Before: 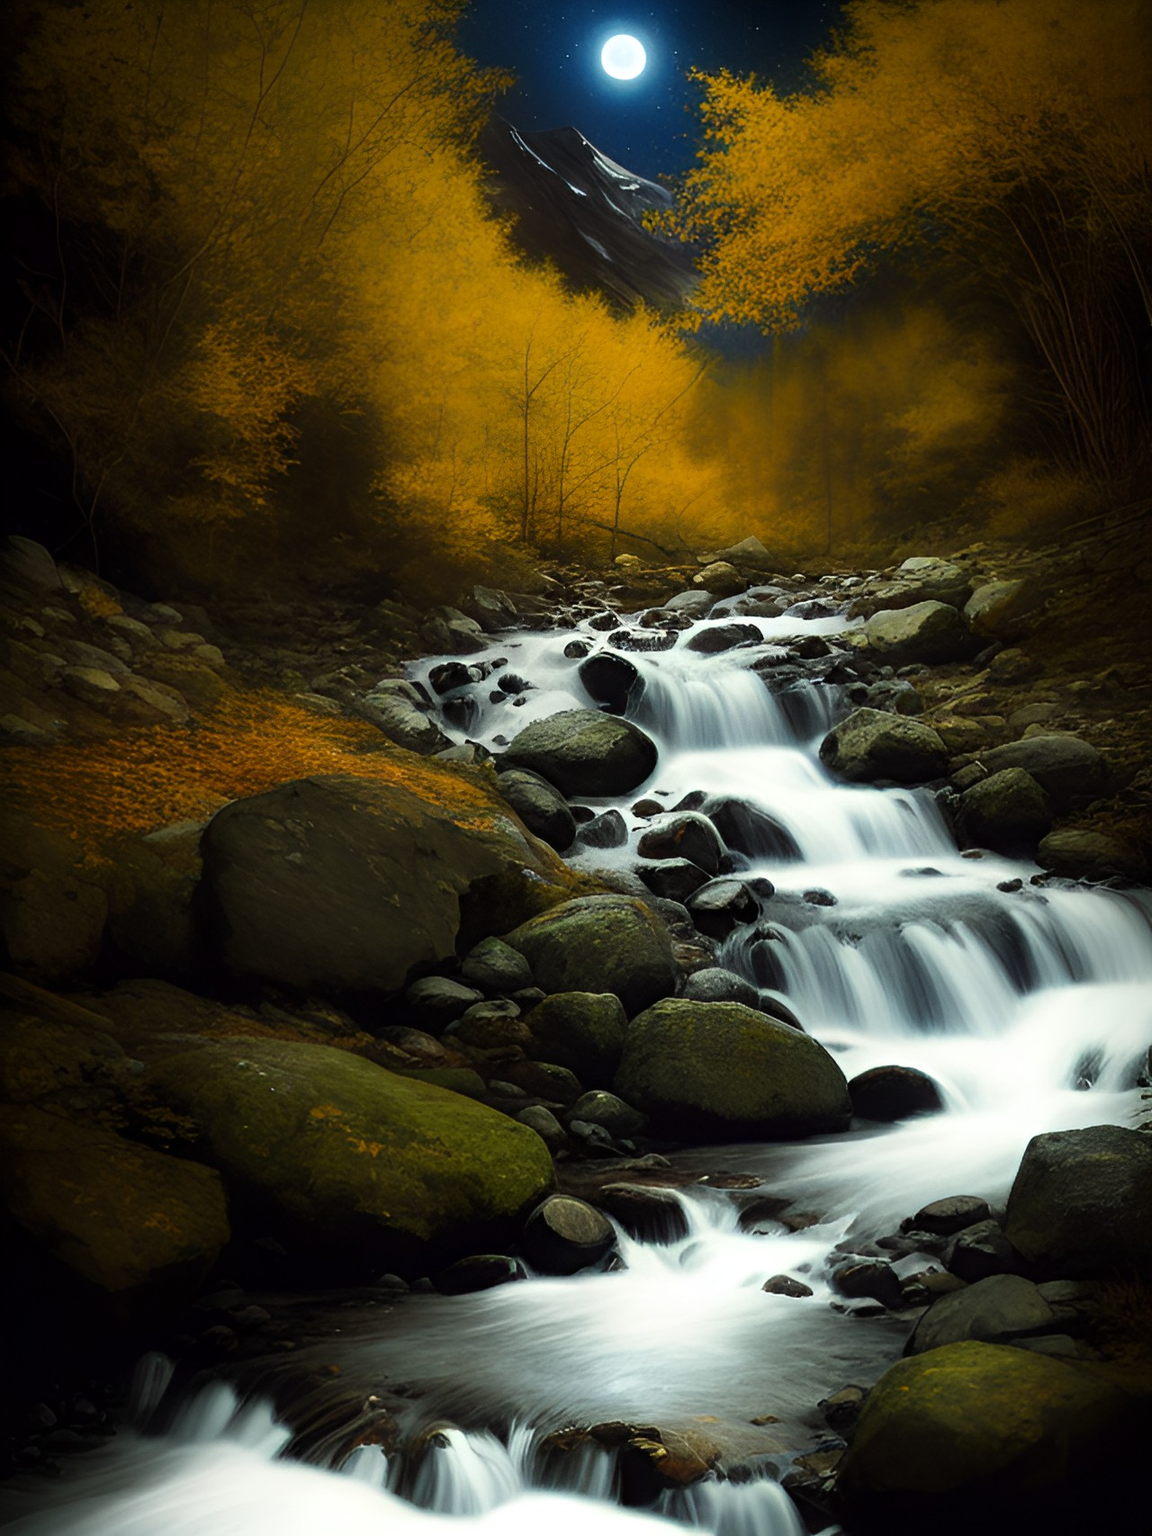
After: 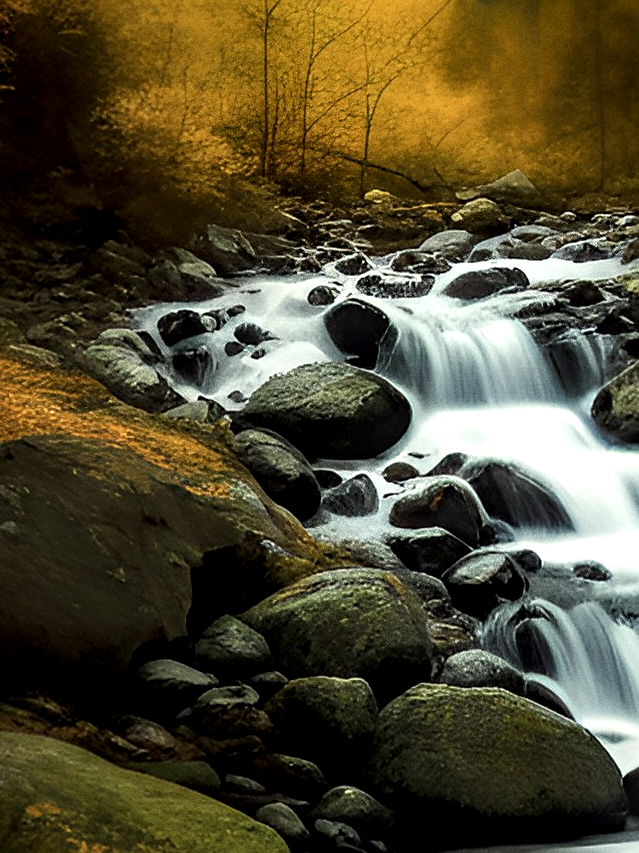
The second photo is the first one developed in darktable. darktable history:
crop: left 25%, top 25%, right 25%, bottom 25%
local contrast: highlights 60%, shadows 60%, detail 160%
grain: coarseness 0.09 ISO
sharpen: radius 1.864, amount 0.398, threshold 1.271
